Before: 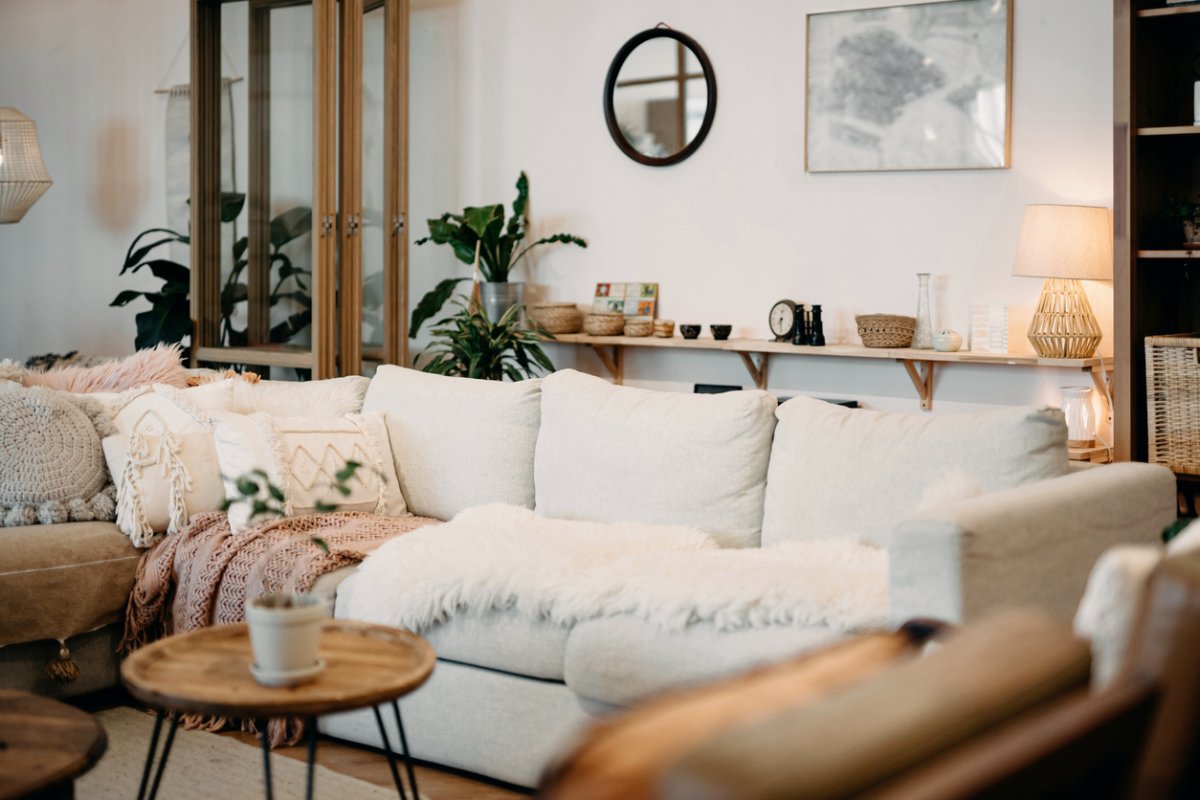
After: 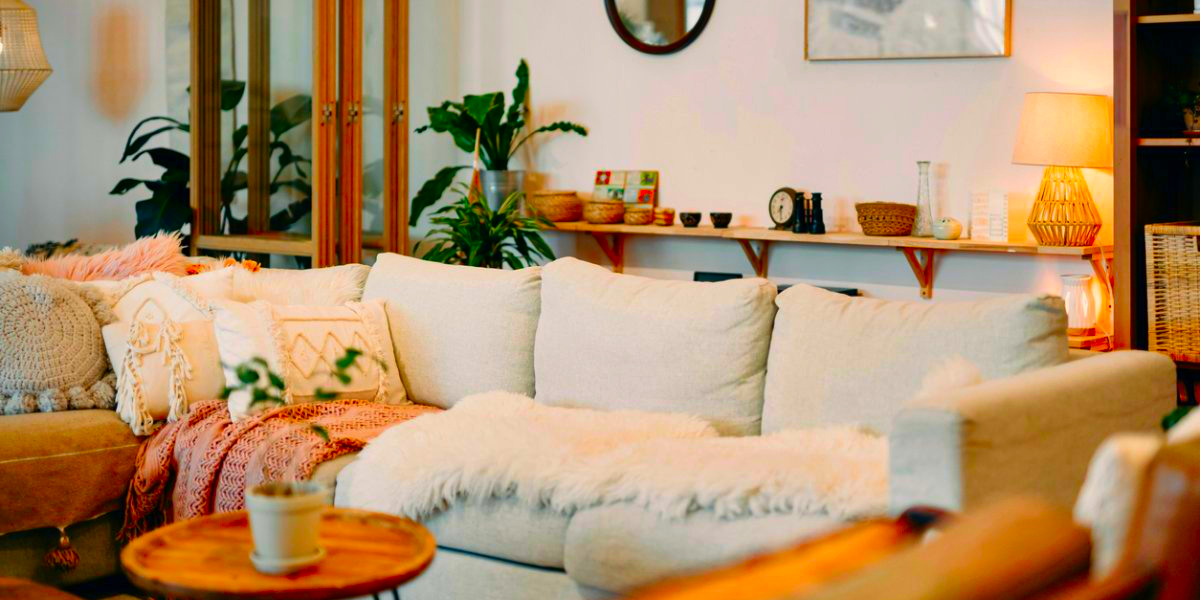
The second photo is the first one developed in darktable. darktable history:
color correction: highlights b* -0.004, saturation 2.98
shadows and highlights: soften with gaussian
crop: top 14.012%, bottom 10.962%
